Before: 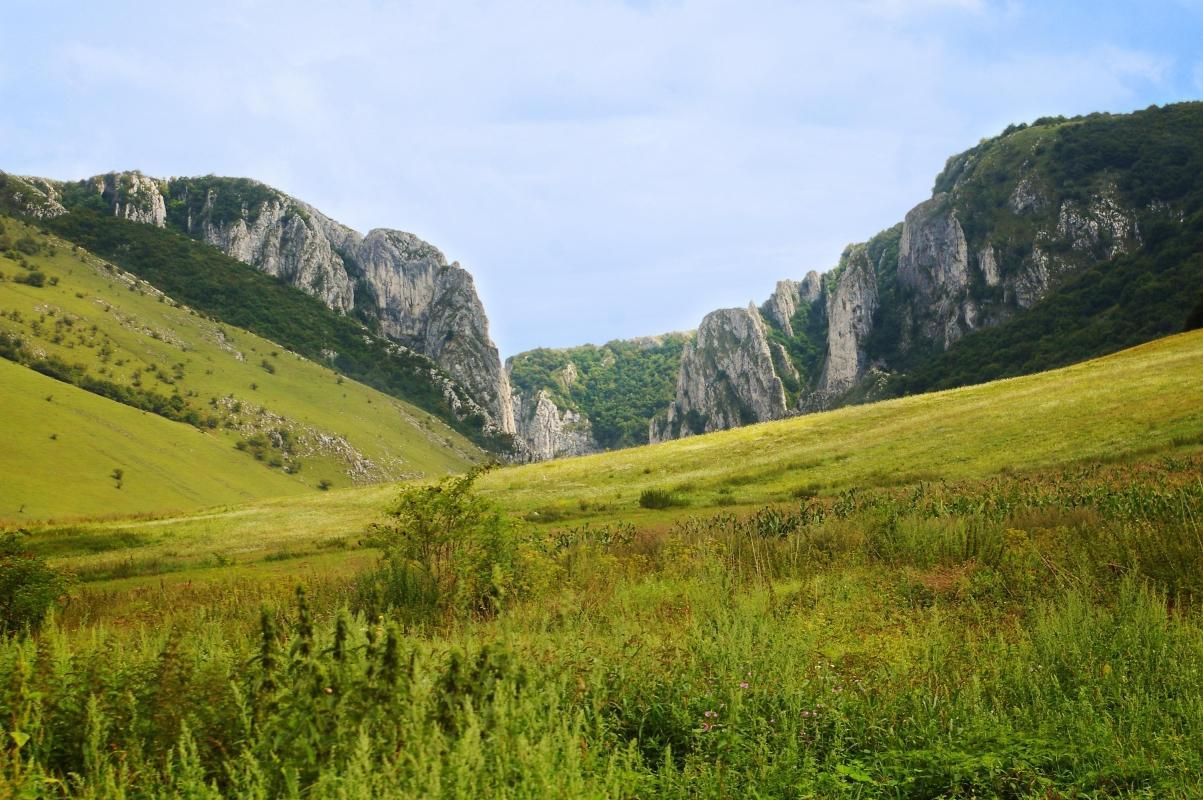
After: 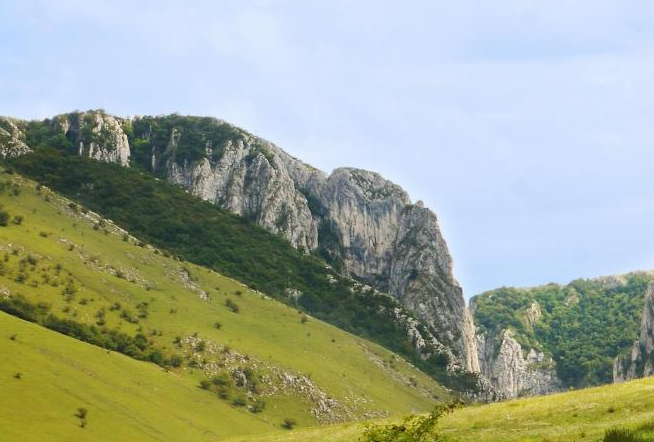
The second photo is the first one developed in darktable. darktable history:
crop and rotate: left 3.058%, top 7.646%, right 42.497%, bottom 37.102%
